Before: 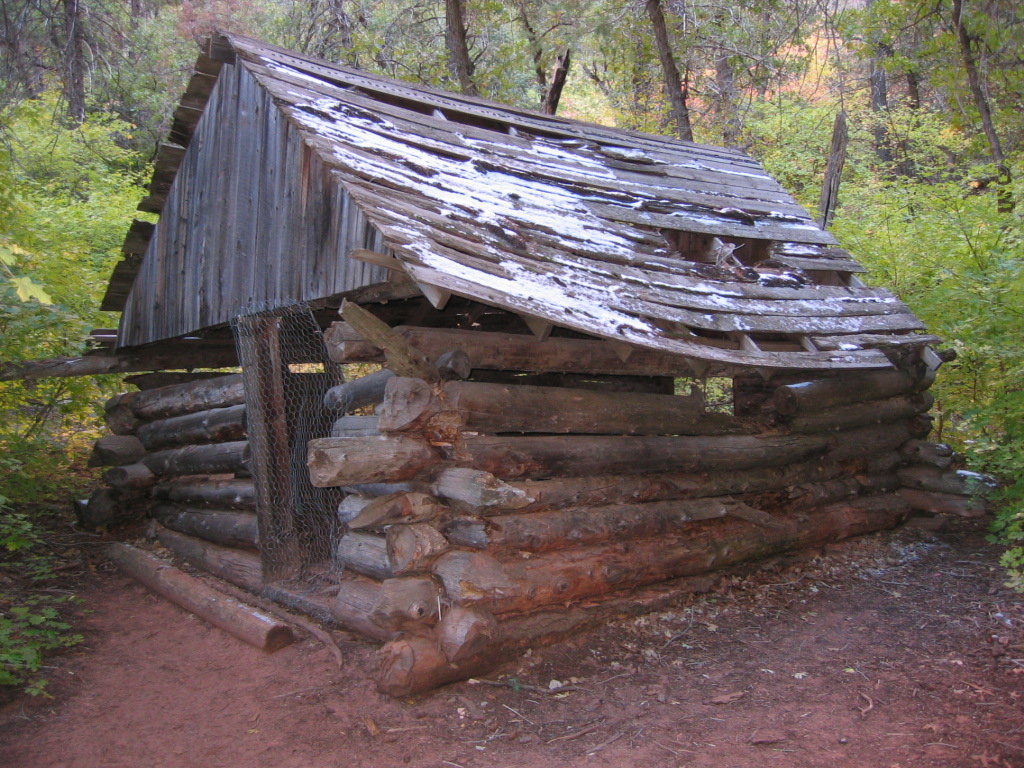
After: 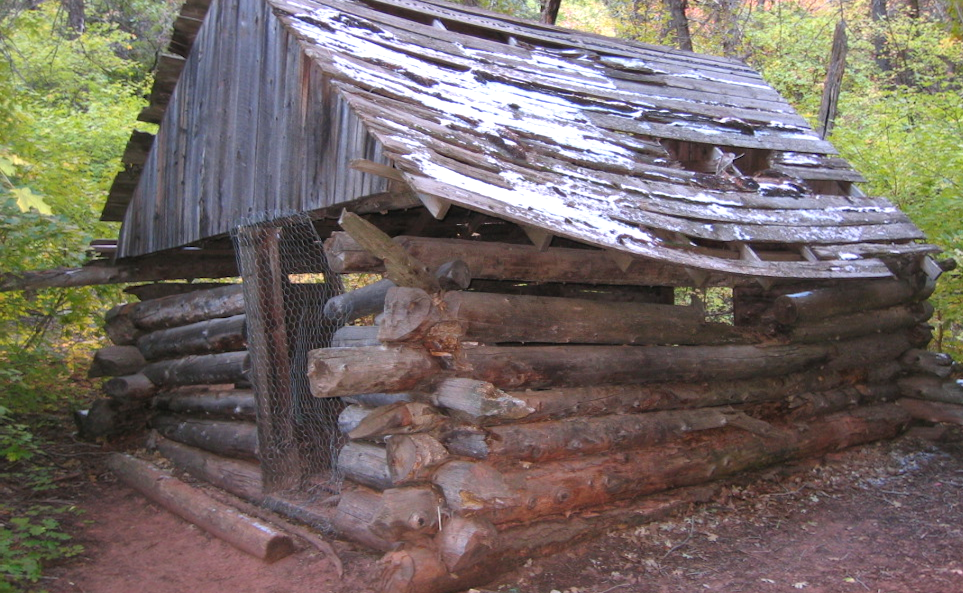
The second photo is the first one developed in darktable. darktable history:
exposure: exposure 0.379 EV, compensate exposure bias true, compensate highlight preservation false
crop and rotate: angle 0.07°, top 11.734%, right 5.719%, bottom 10.87%
